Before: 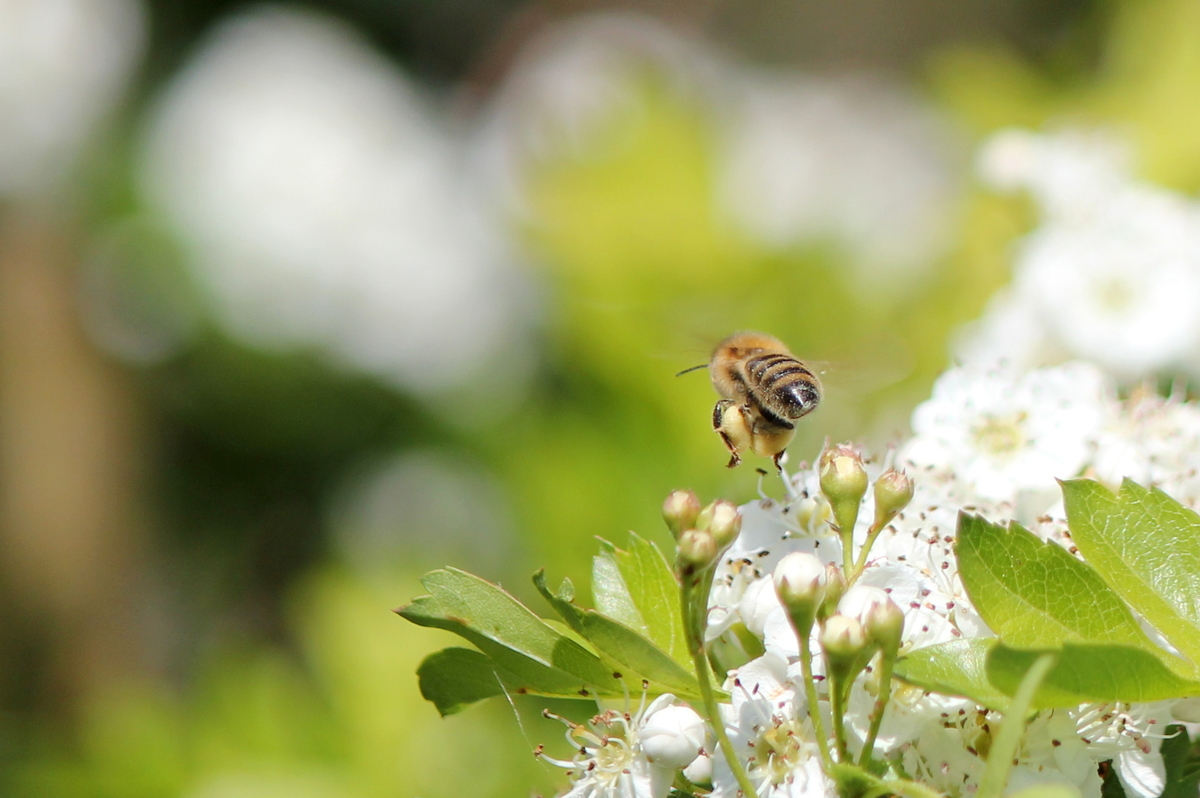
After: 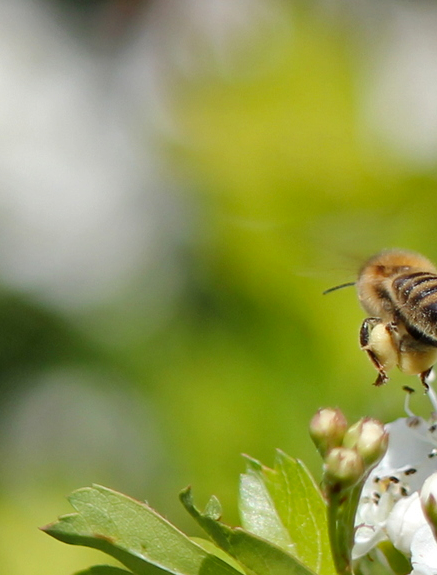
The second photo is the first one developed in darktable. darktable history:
shadows and highlights: radius 107.04, shadows 45.7, highlights -67.22, low approximation 0.01, soften with gaussian
crop and rotate: left 29.476%, top 10.363%, right 34.086%, bottom 17.457%
